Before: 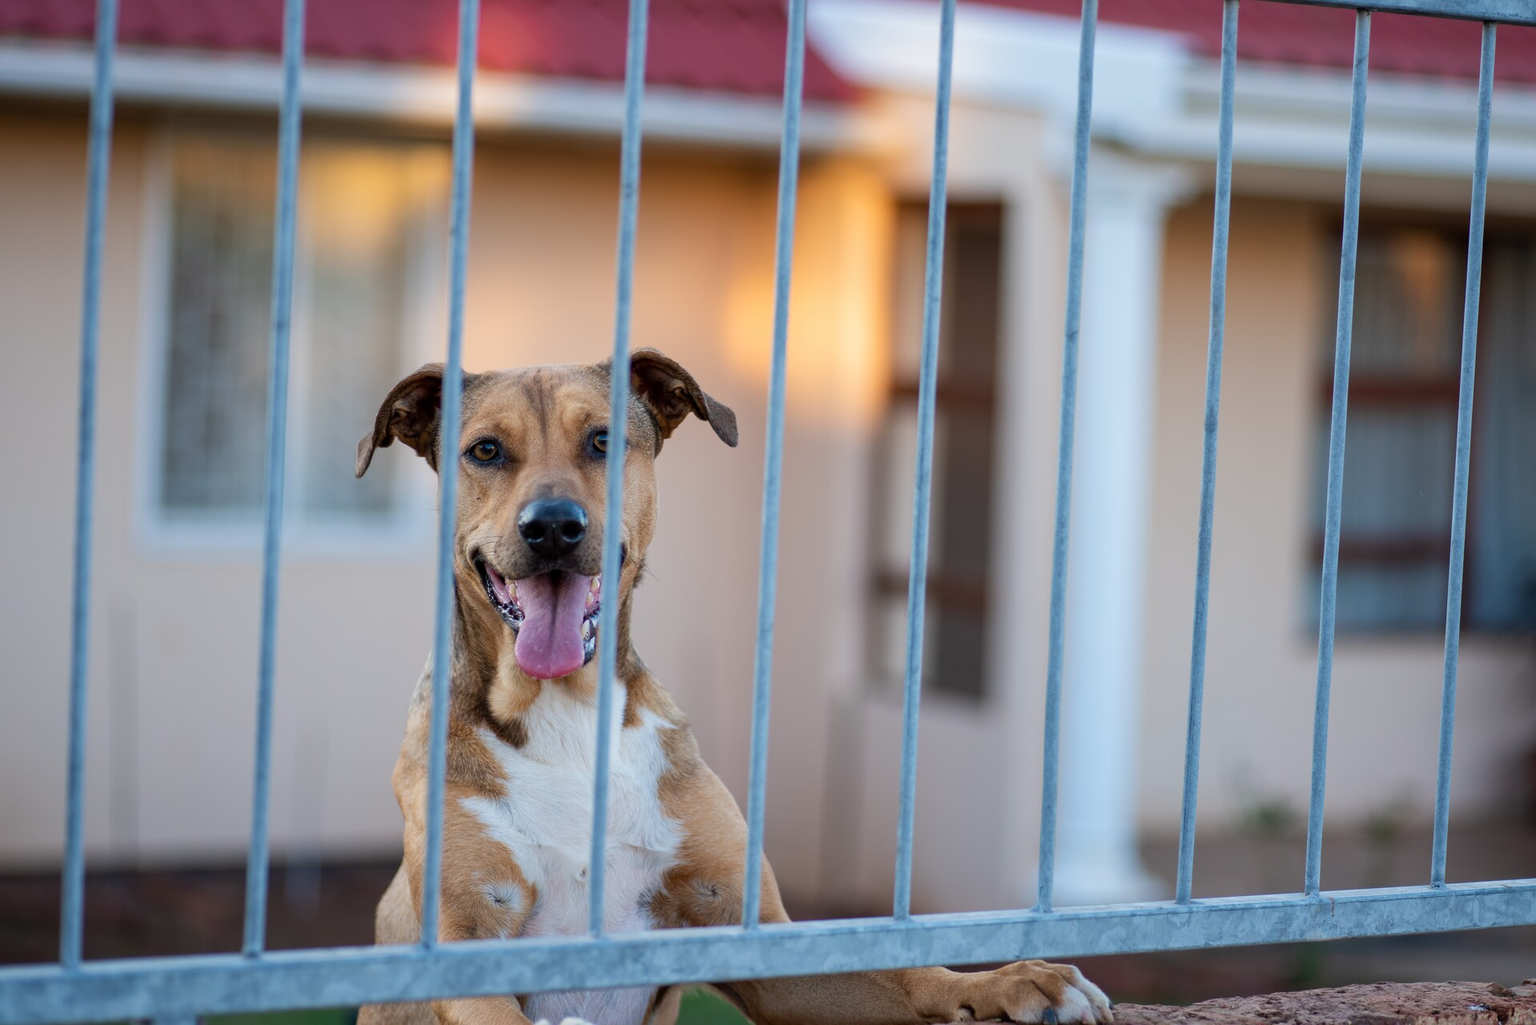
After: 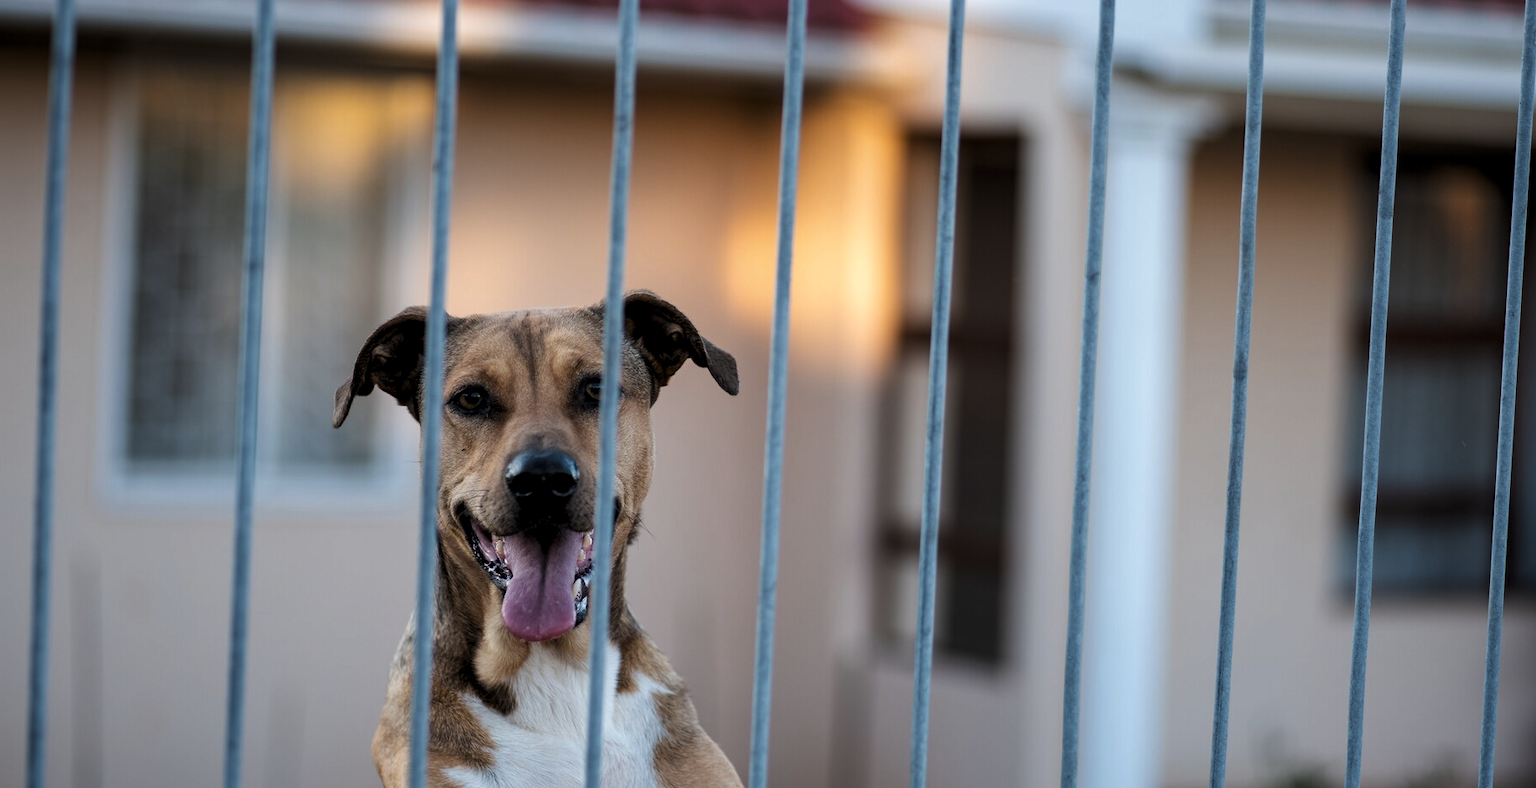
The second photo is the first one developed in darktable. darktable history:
levels: levels [0.101, 0.578, 0.953]
crop: left 2.76%, top 7.284%, right 2.975%, bottom 20.14%
